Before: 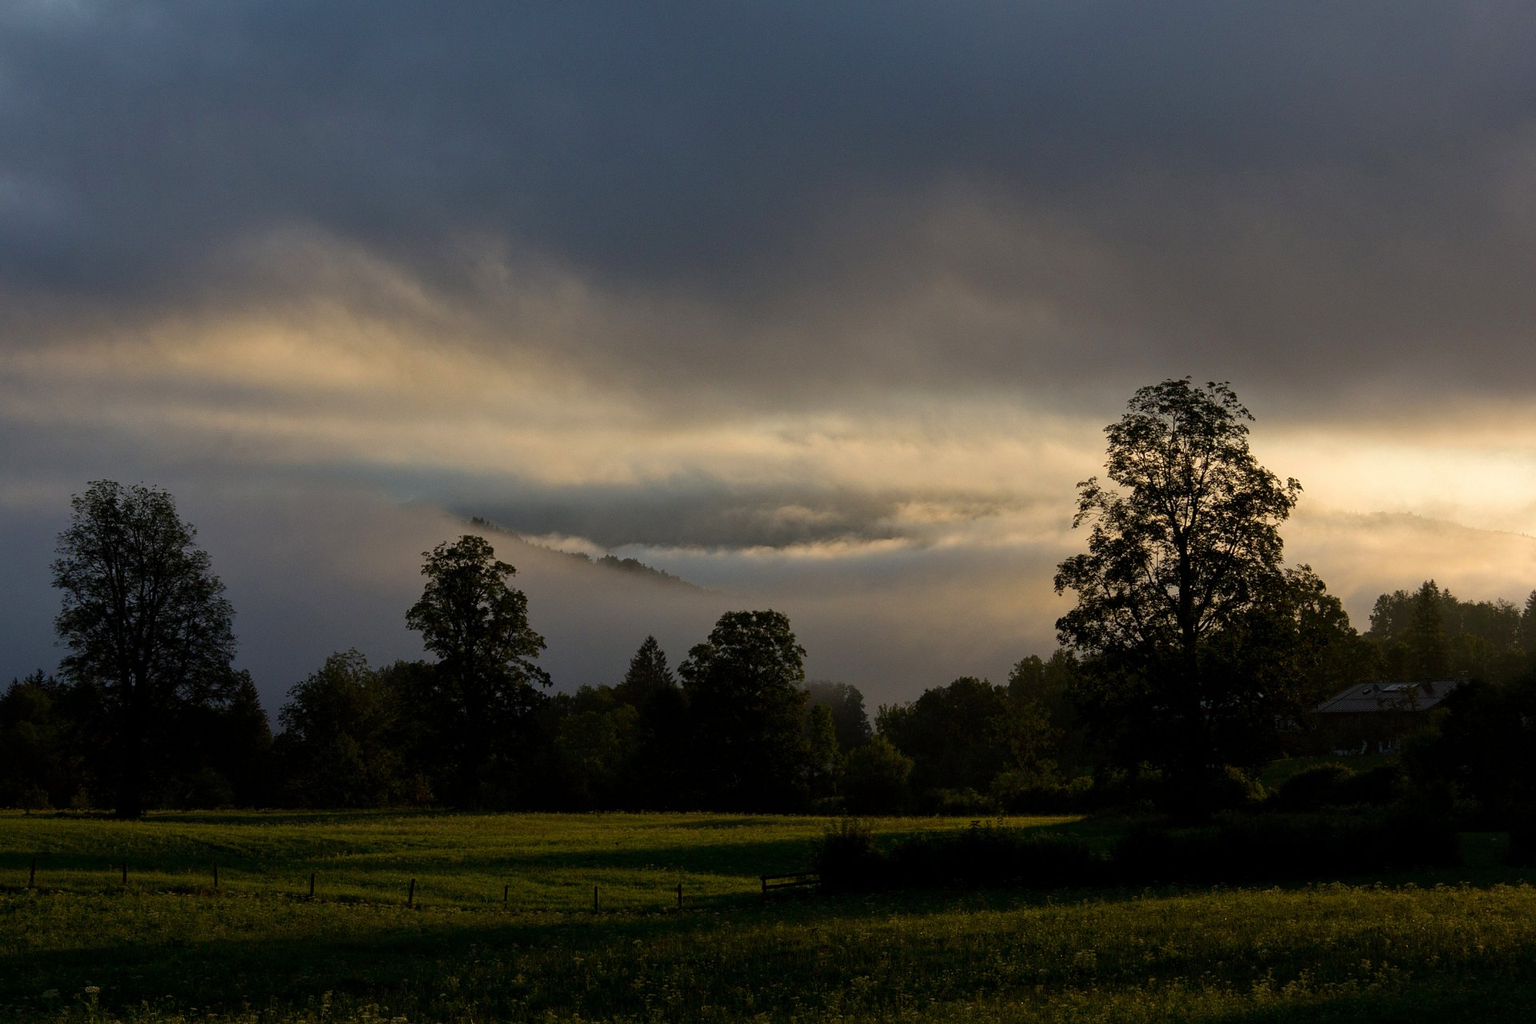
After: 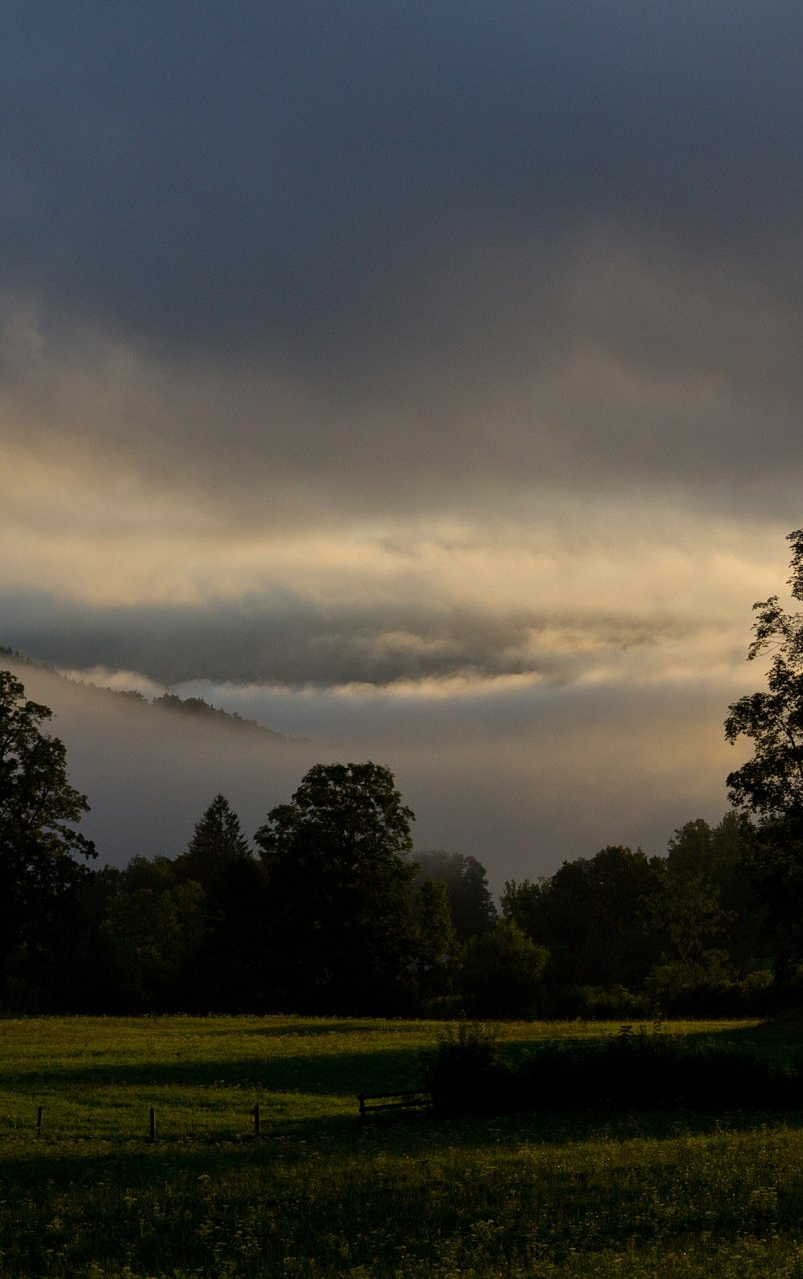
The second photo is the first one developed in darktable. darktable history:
tone equalizer: edges refinement/feathering 500, mask exposure compensation -1.57 EV, preserve details no
crop: left 30.905%, right 27.262%
